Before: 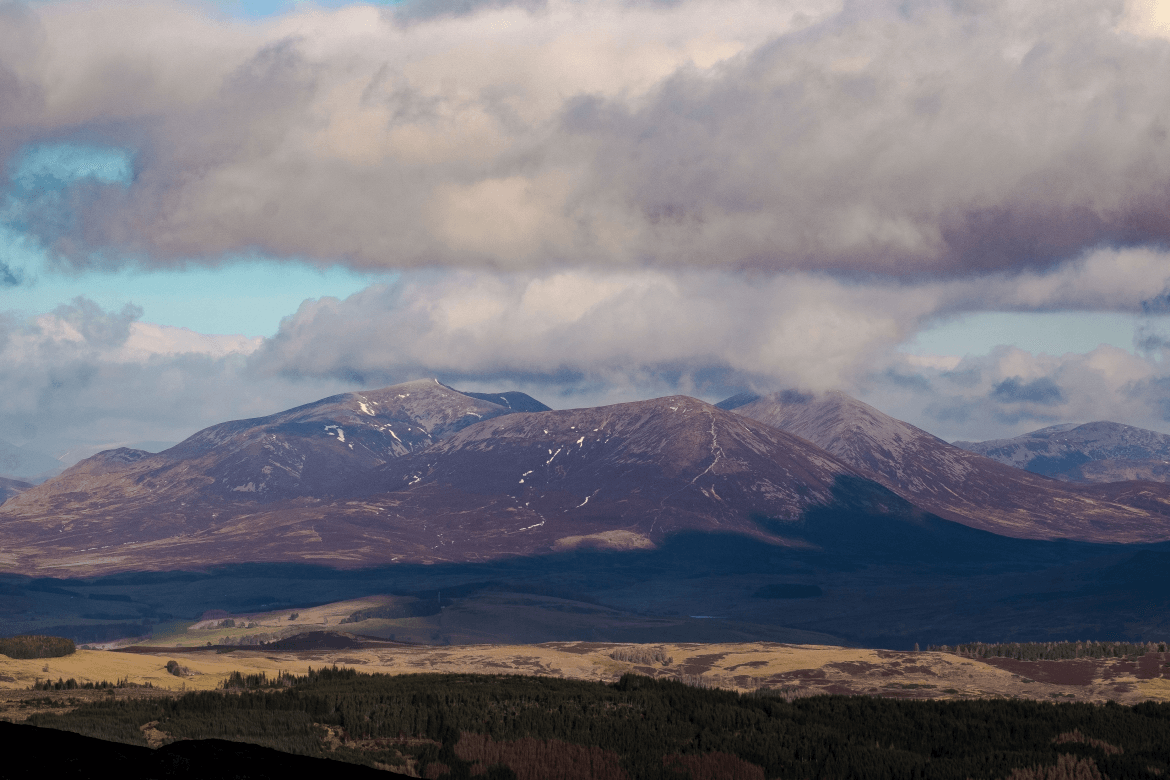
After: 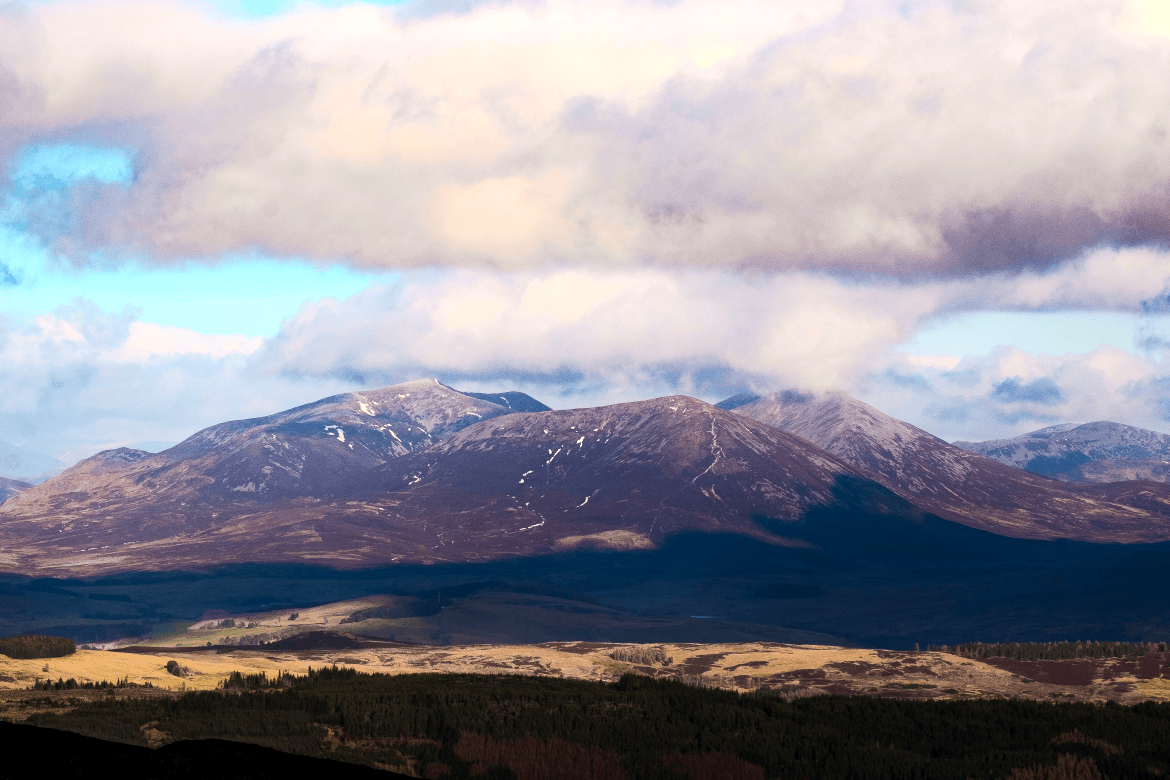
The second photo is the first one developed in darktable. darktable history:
tone equalizer: -8 EV -0.715 EV, -7 EV -0.724 EV, -6 EV -0.6 EV, -5 EV -0.413 EV, -3 EV 0.392 EV, -2 EV 0.6 EV, -1 EV 0.689 EV, +0 EV 0.731 EV, edges refinement/feathering 500, mask exposure compensation -1.57 EV, preserve details guided filter
contrast brightness saturation: contrast 0.233, brightness 0.11, saturation 0.295
